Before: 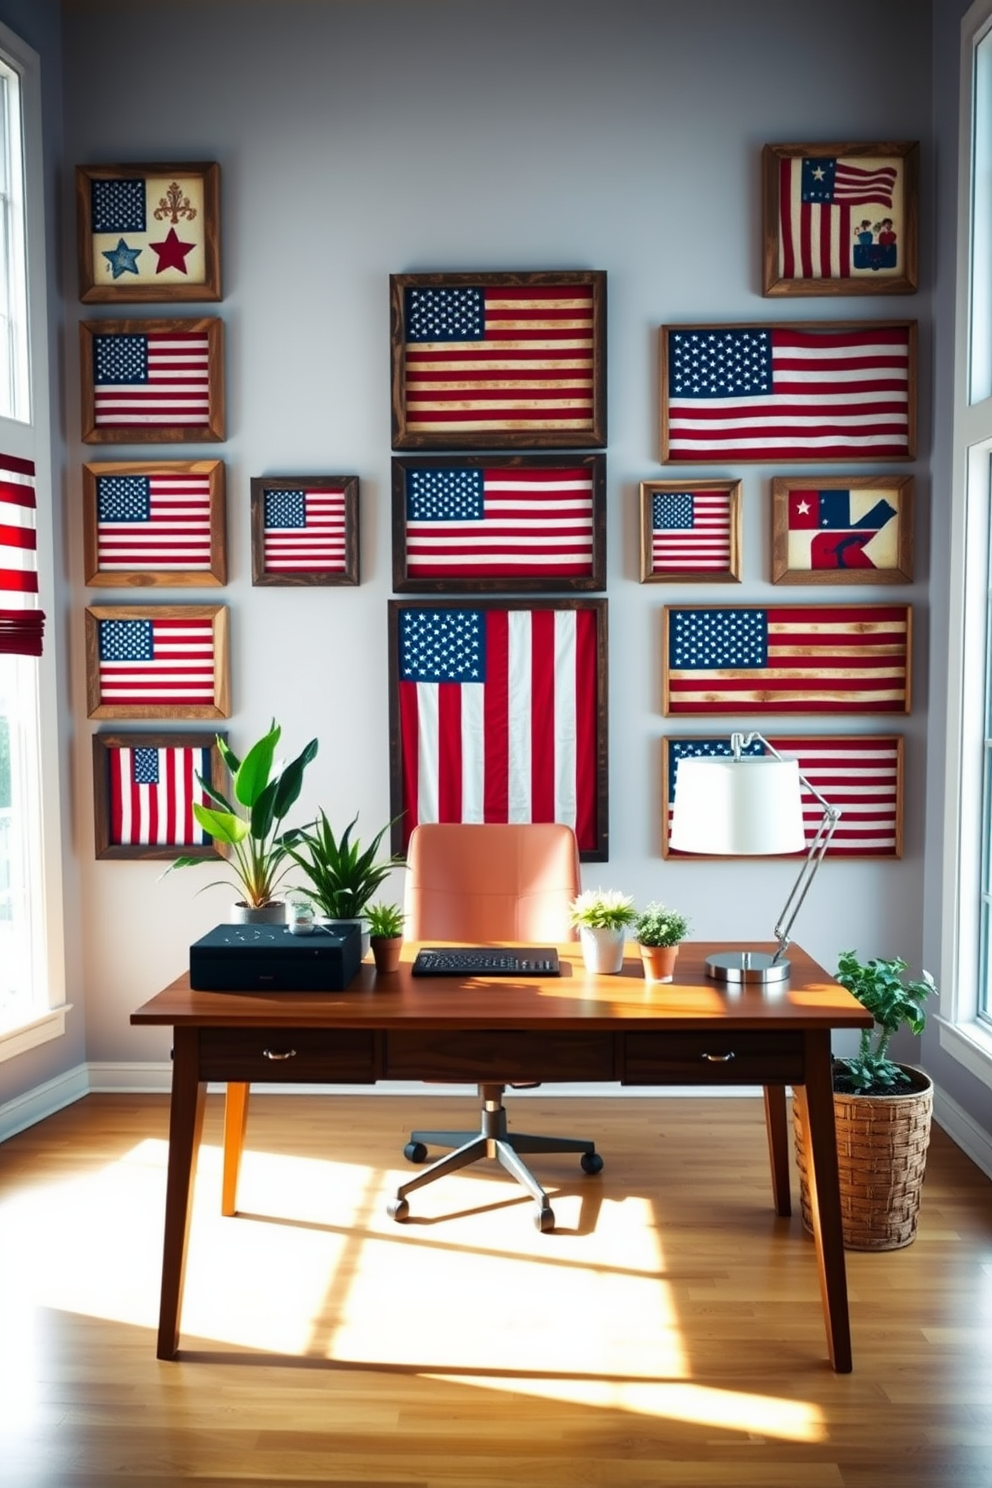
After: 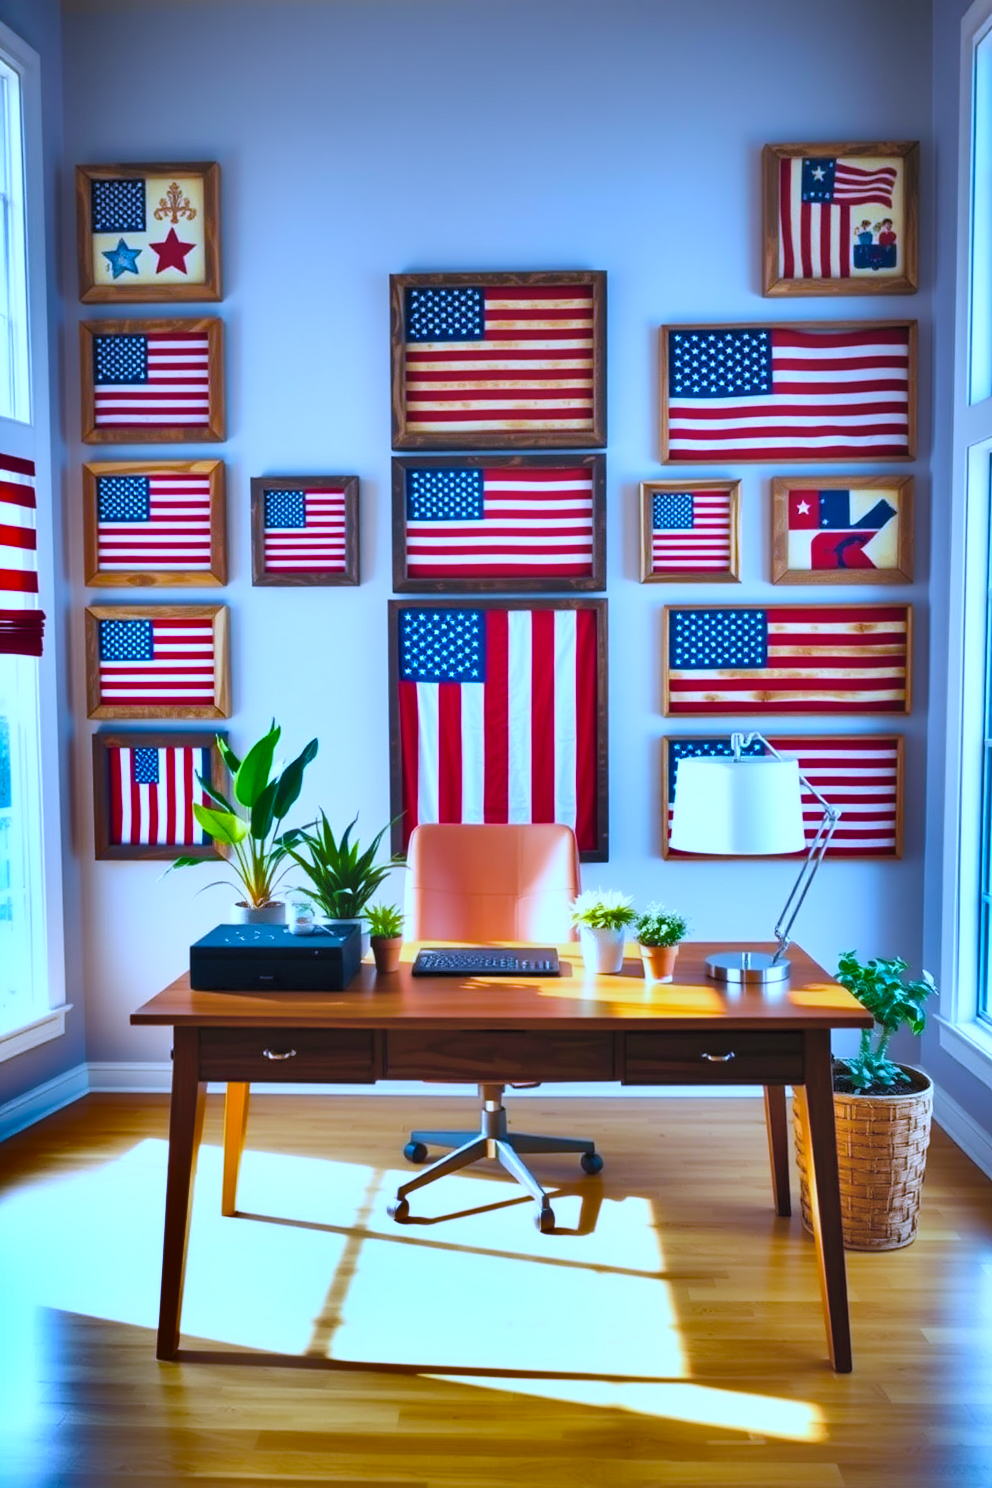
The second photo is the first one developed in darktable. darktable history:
color balance rgb: perceptual saturation grading › global saturation 20%, perceptual saturation grading › highlights -25%, perceptual saturation grading › shadows 25%, global vibrance 50%
white balance: red 0.871, blue 1.249
shadows and highlights: shadows 20.91, highlights -82.73, soften with gaussian
contrast brightness saturation: brightness 0.28
